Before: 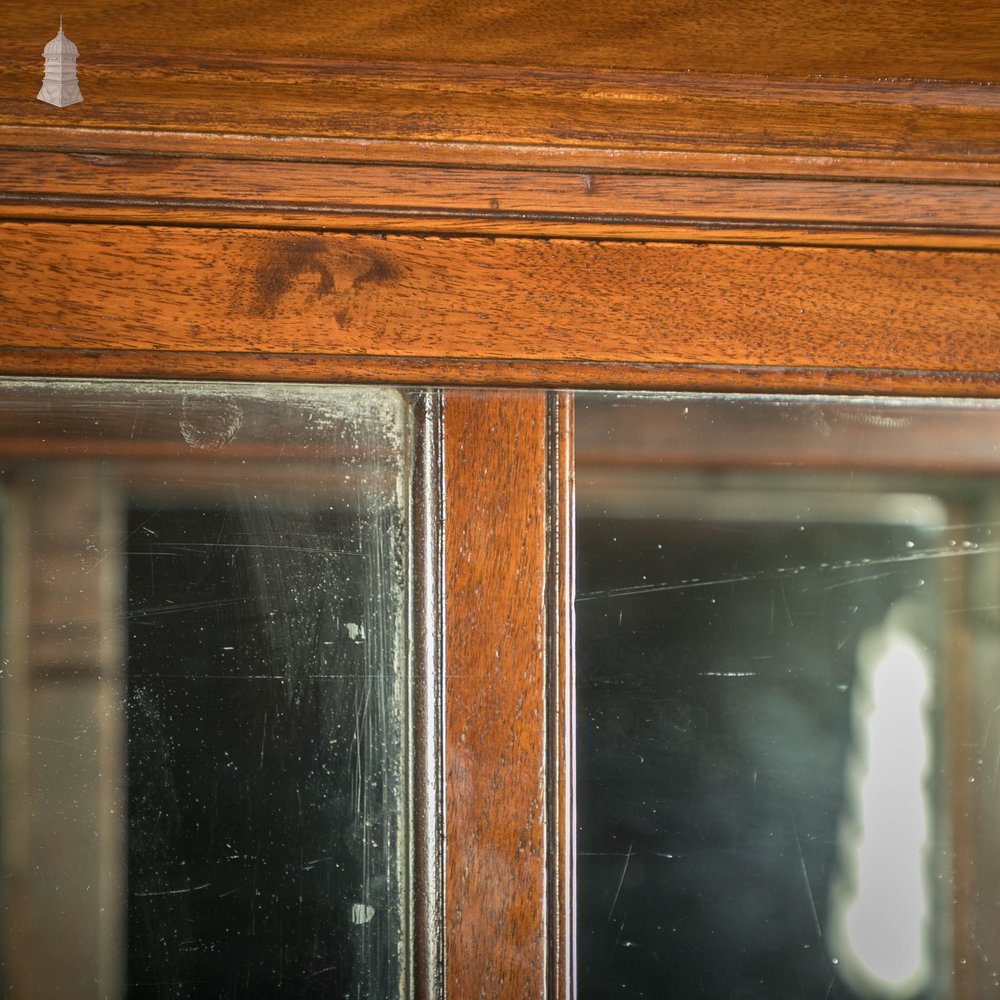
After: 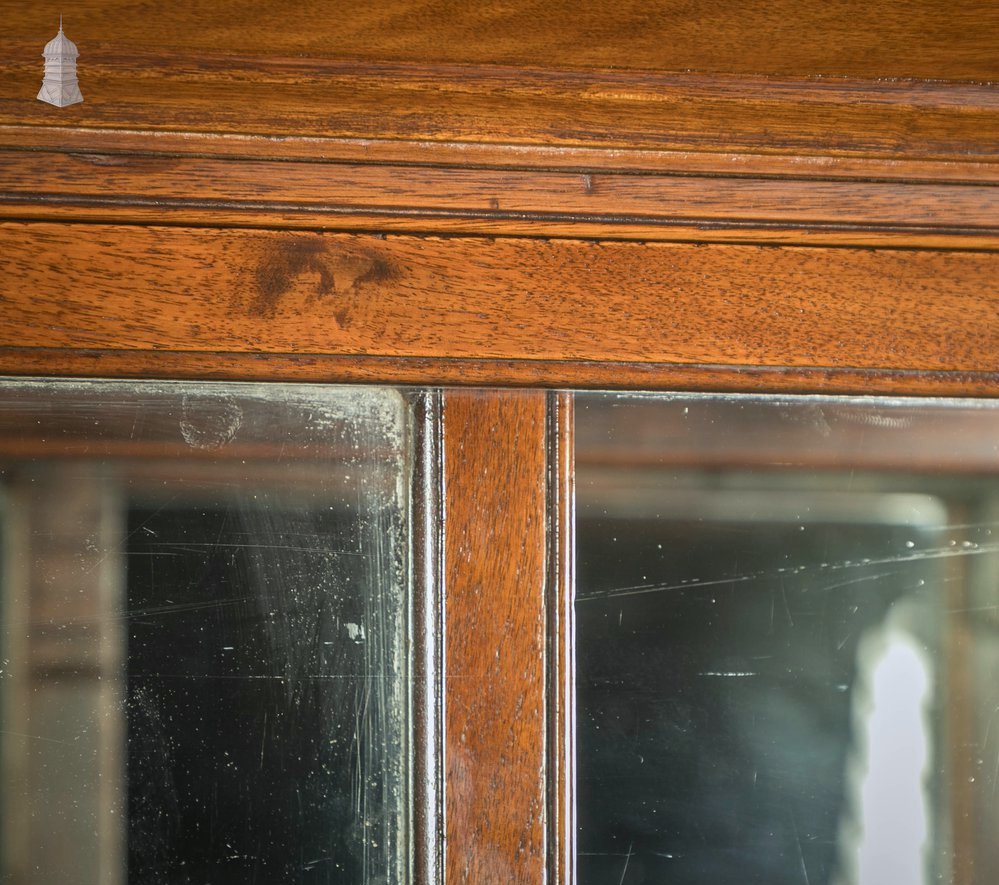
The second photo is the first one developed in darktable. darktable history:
crop and rotate: top 0%, bottom 11.49%
white balance: red 0.974, blue 1.044
